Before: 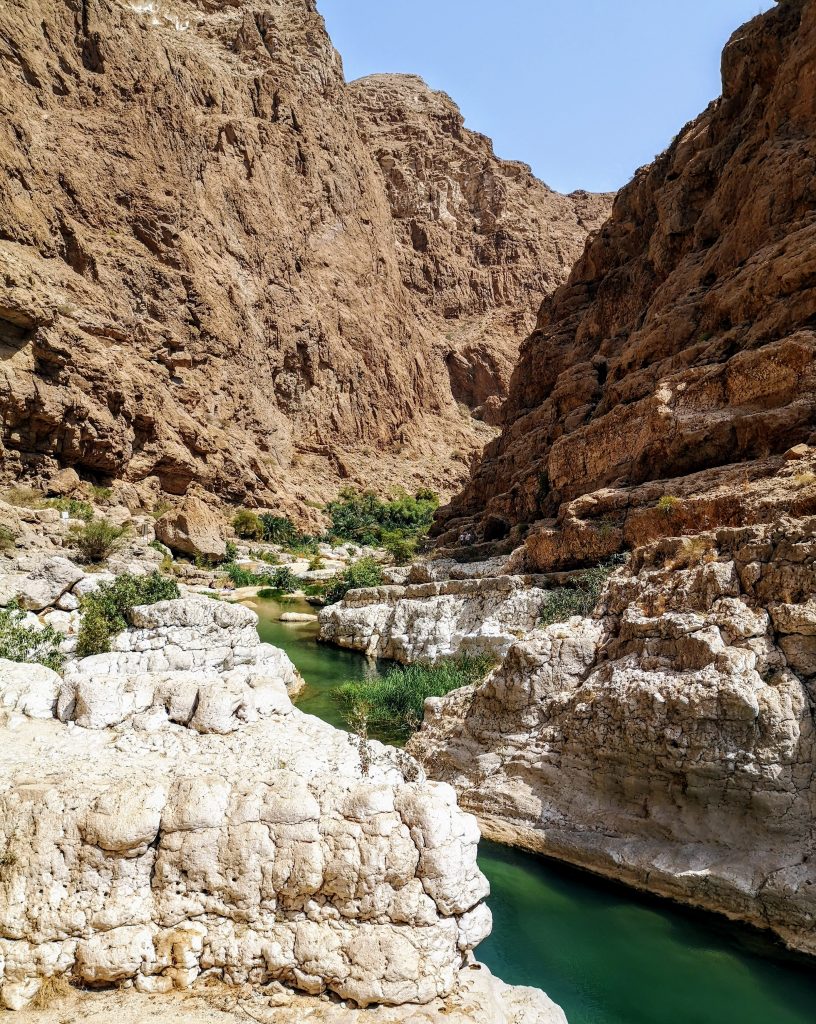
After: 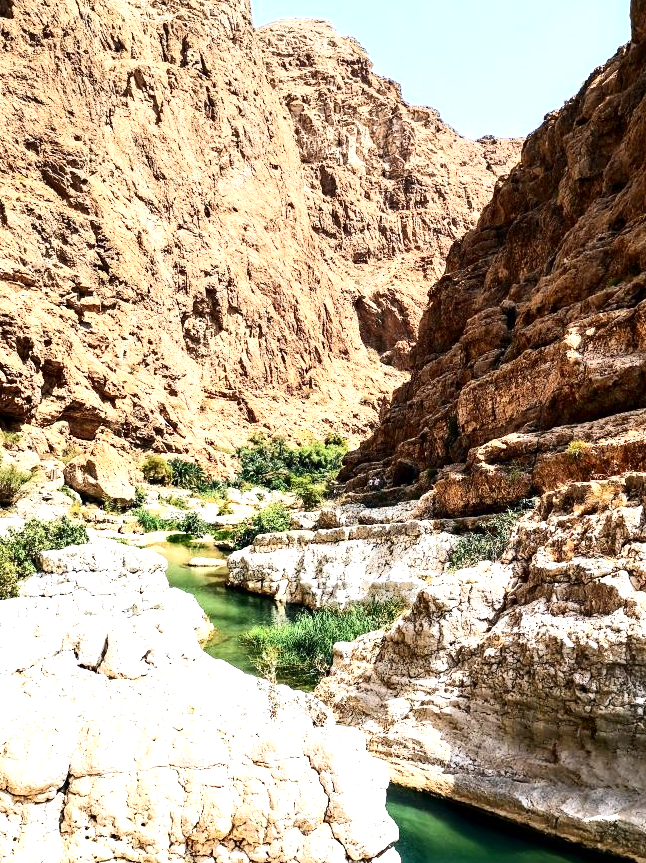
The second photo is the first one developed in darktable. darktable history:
crop: left 11.225%, top 5.381%, right 9.565%, bottom 10.314%
contrast brightness saturation: contrast 0.28
exposure: exposure 1.2 EV, compensate highlight preservation false
